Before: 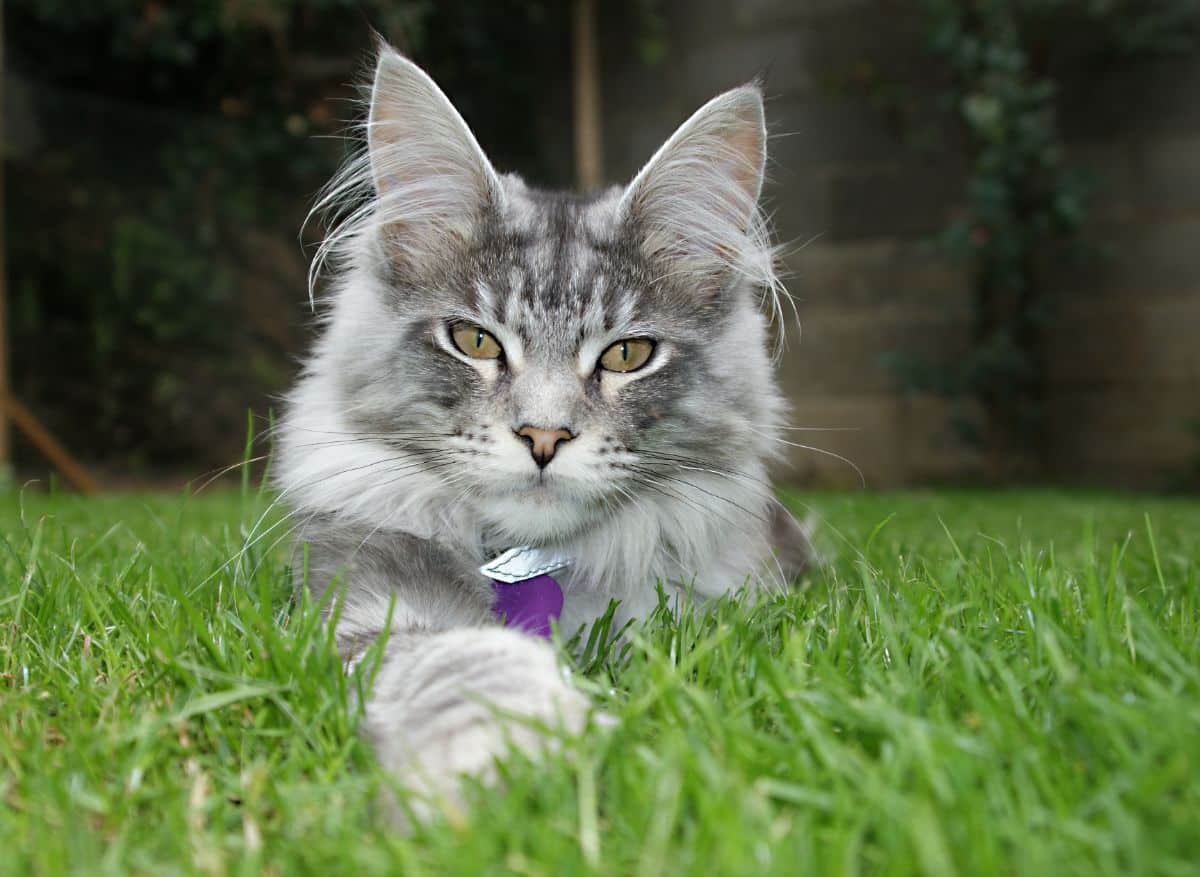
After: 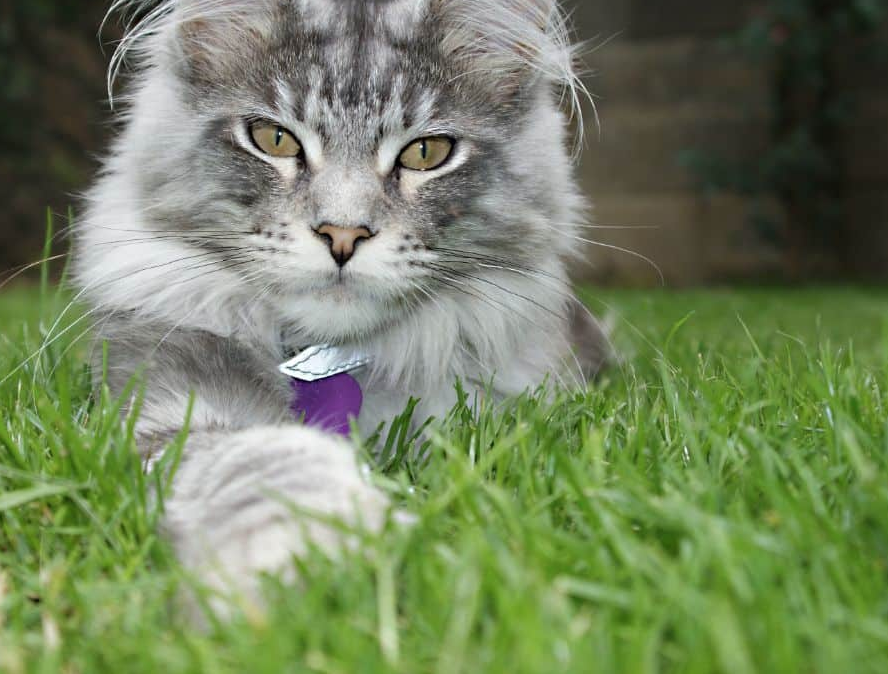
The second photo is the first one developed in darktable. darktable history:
crop: left 16.822%, top 23.115%, right 9.127%
contrast brightness saturation: saturation -0.064
